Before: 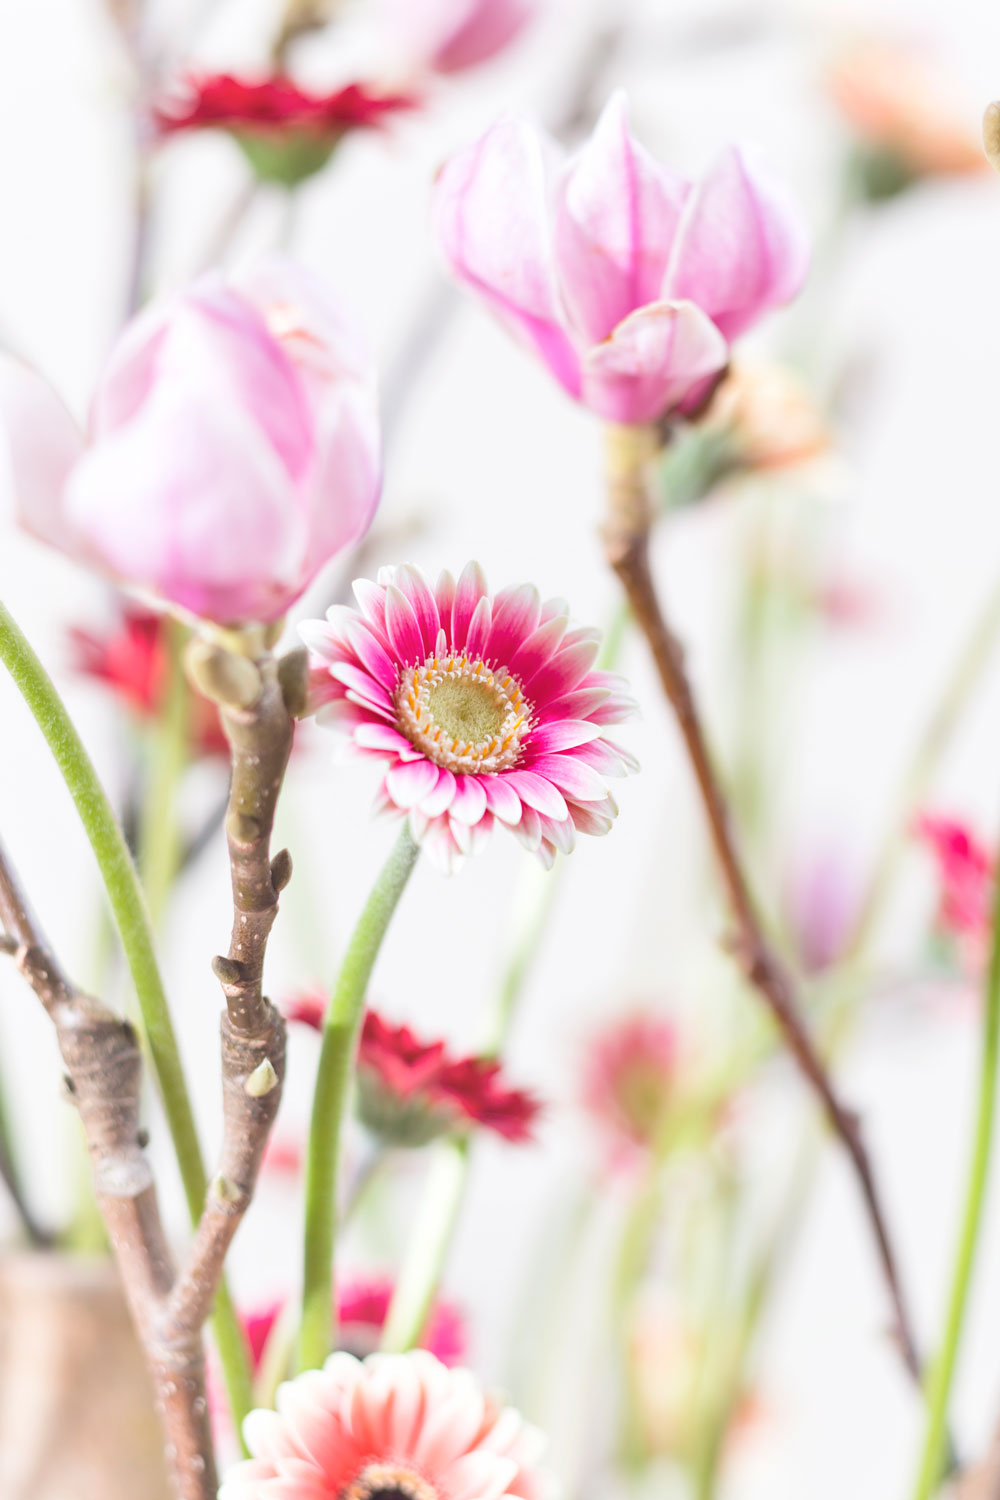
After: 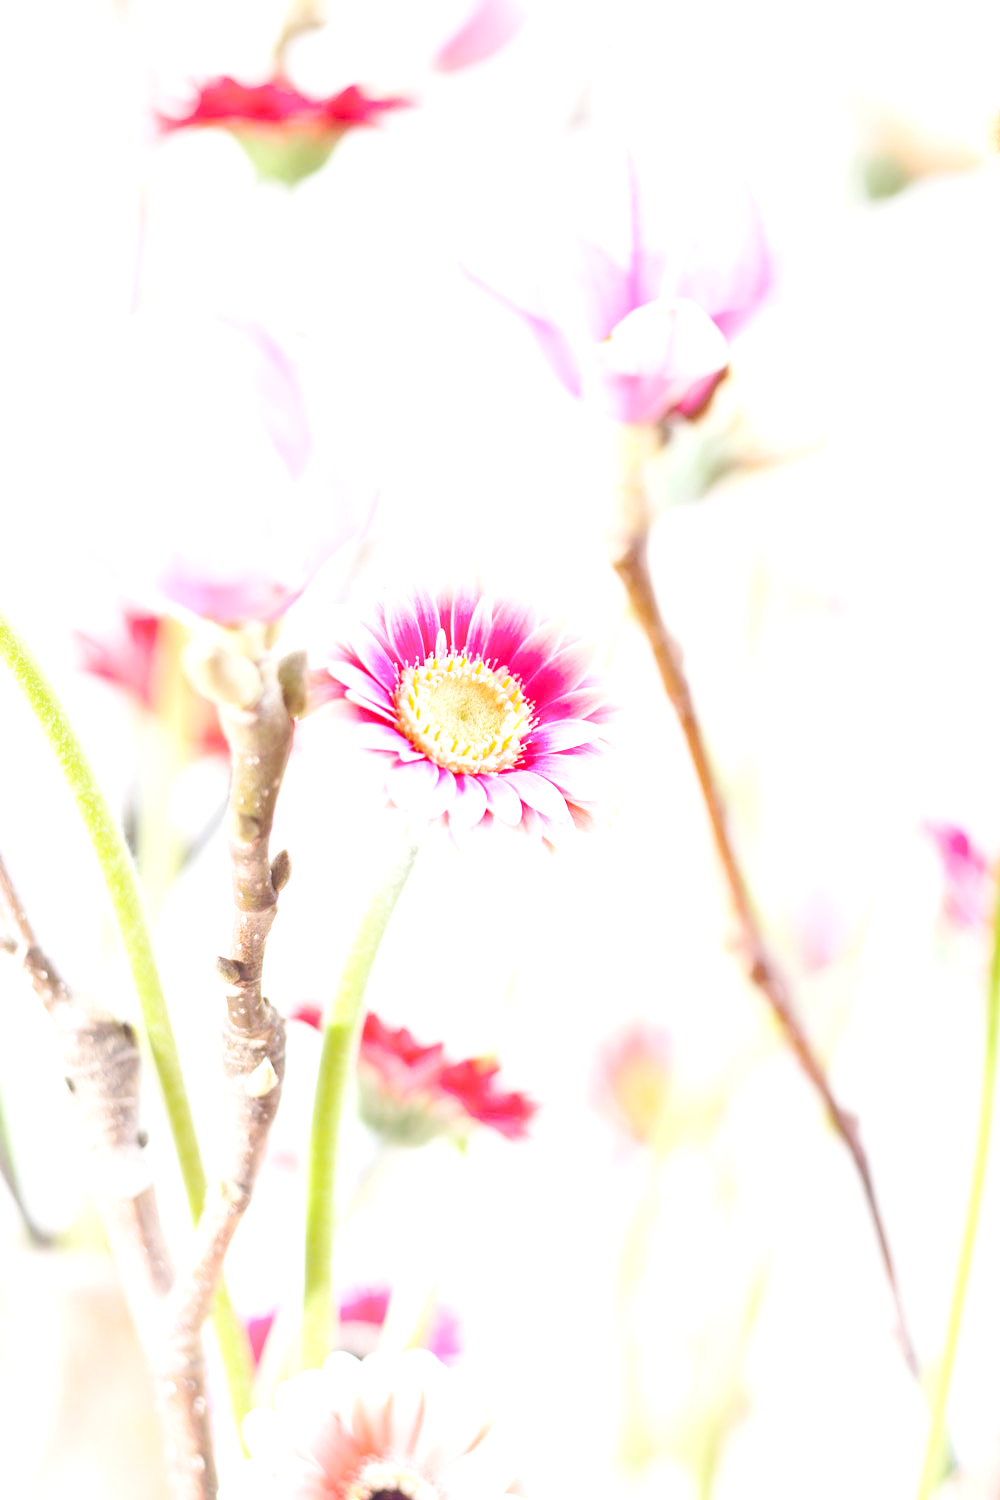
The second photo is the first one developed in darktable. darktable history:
exposure: black level correction -0.001, exposure 0.9 EV, compensate exposure bias true, compensate highlight preservation false
base curve: curves: ch0 [(0, 0) (0.036, 0.025) (0.121, 0.166) (0.206, 0.329) (0.605, 0.79) (1, 1)], preserve colors none
